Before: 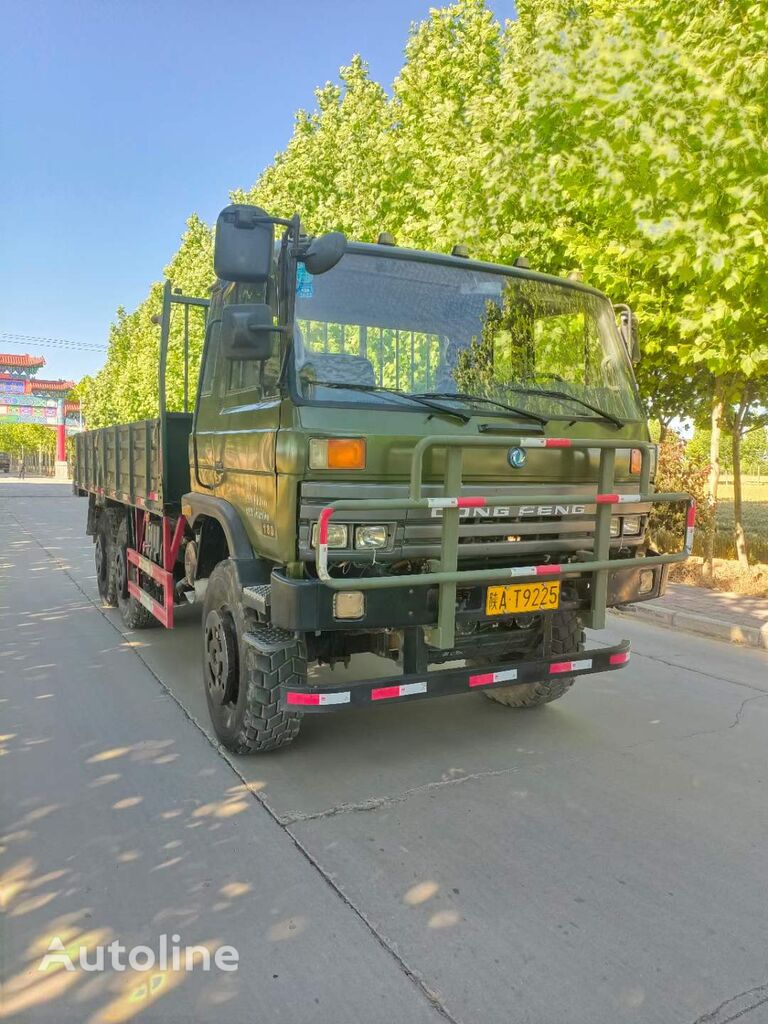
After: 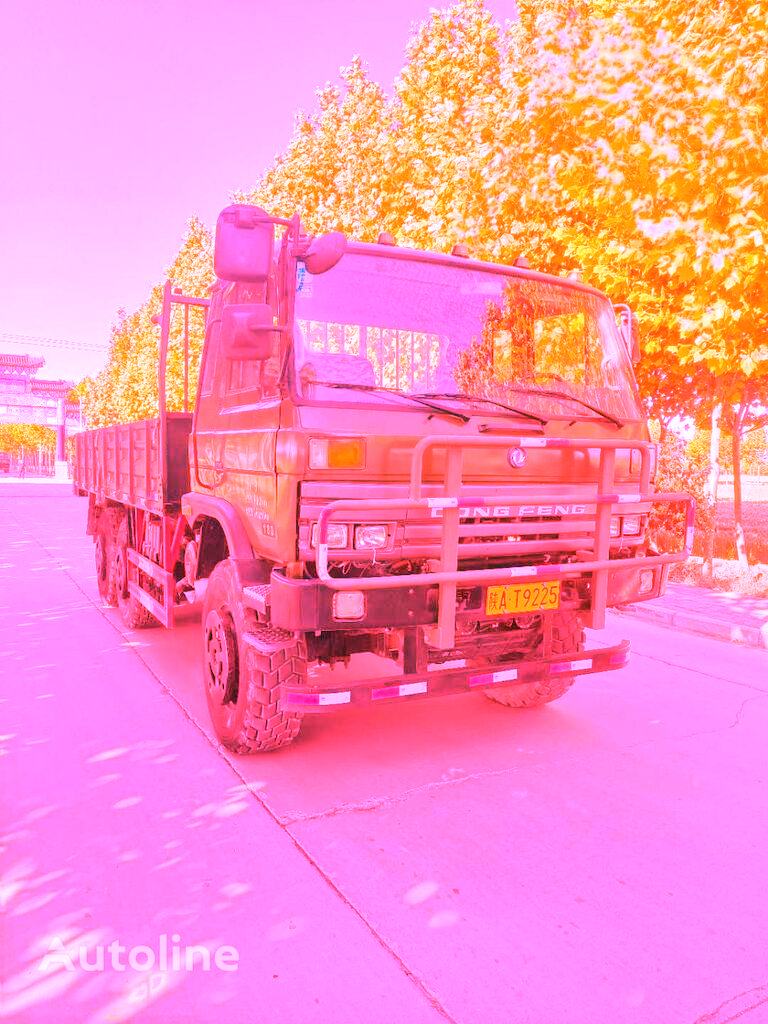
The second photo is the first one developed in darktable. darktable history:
white balance: red 4.26, blue 1.802
tone equalizer: on, module defaults
